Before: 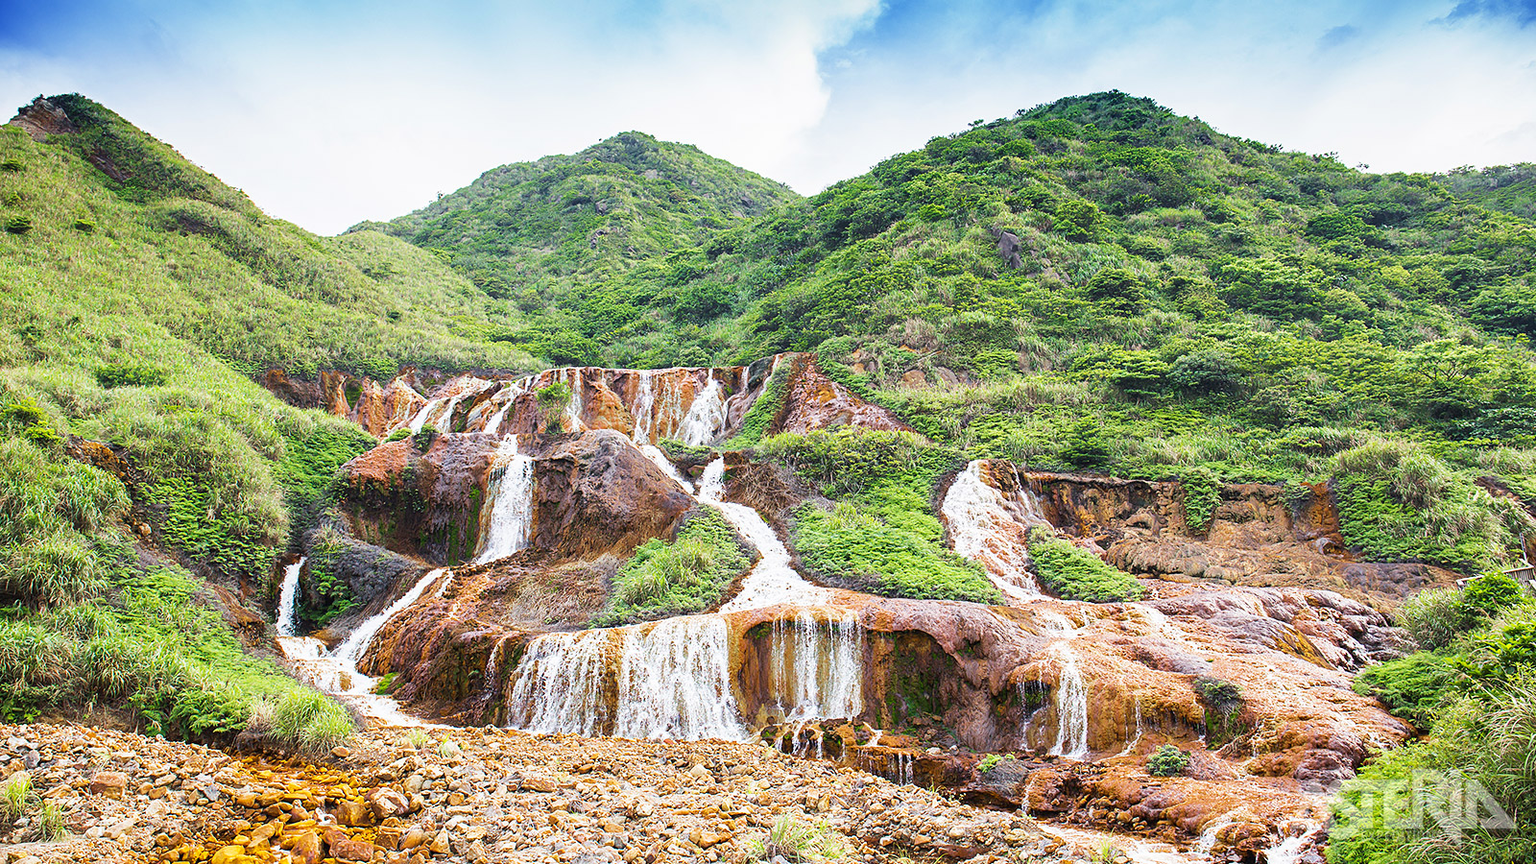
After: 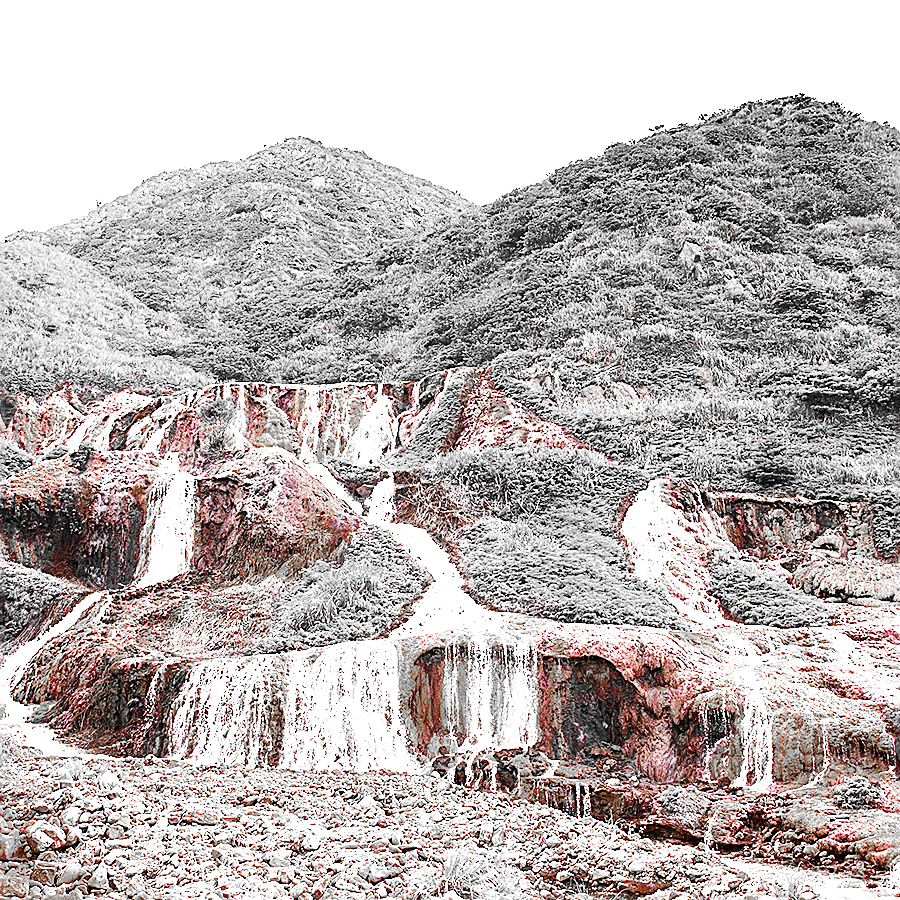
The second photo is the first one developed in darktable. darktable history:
crop and rotate: left 22.516%, right 21.234%
sharpen: amount 0.75
base curve: curves: ch0 [(0, 0) (0.007, 0.004) (0.027, 0.03) (0.046, 0.07) (0.207, 0.54) (0.442, 0.872) (0.673, 0.972) (1, 1)], preserve colors none
color zones: curves: ch0 [(0, 0.352) (0.143, 0.407) (0.286, 0.386) (0.429, 0.431) (0.571, 0.829) (0.714, 0.853) (0.857, 0.833) (1, 0.352)]; ch1 [(0, 0.604) (0.072, 0.726) (0.096, 0.608) (0.205, 0.007) (0.571, -0.006) (0.839, -0.013) (0.857, -0.012) (1, 0.604)]
levels: levels [0, 0.492, 0.984]
